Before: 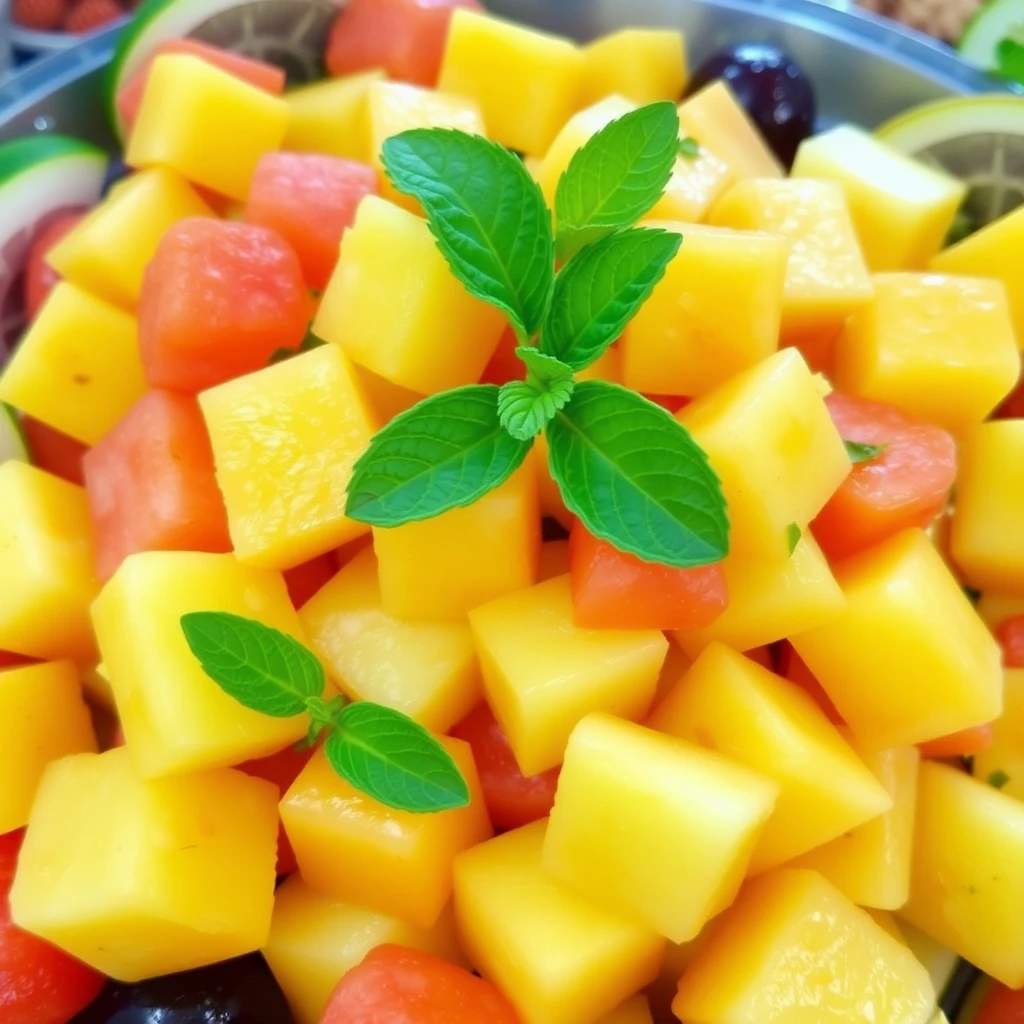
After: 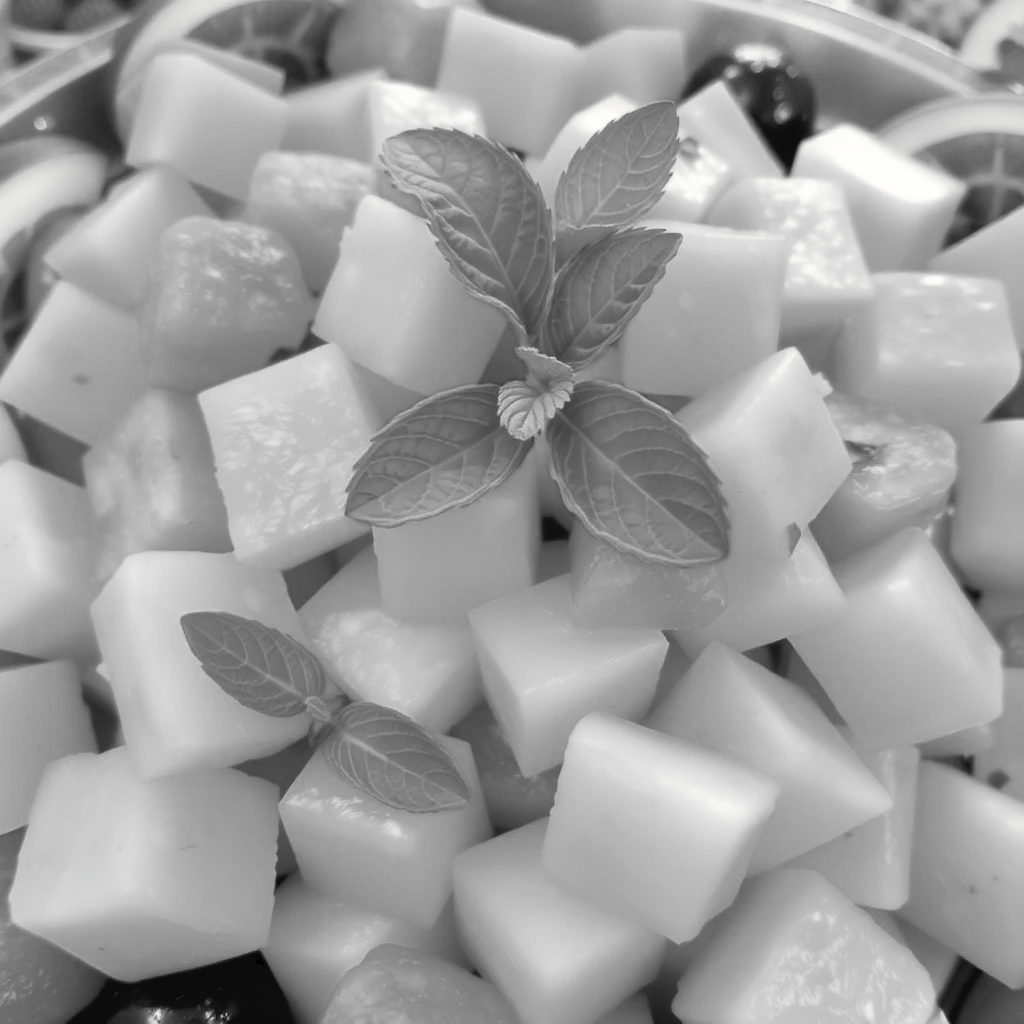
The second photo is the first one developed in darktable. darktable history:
tone curve: curves: ch0 [(0, 0) (0.003, 0.032) (0.011, 0.033) (0.025, 0.036) (0.044, 0.046) (0.069, 0.069) (0.1, 0.108) (0.136, 0.157) (0.177, 0.208) (0.224, 0.256) (0.277, 0.313) (0.335, 0.379) (0.399, 0.444) (0.468, 0.514) (0.543, 0.595) (0.623, 0.687) (0.709, 0.772) (0.801, 0.854) (0.898, 0.933) (1, 1)], preserve colors none
color look up table: target L [85.98, 98.62, 82.05, 82.41, 80.6, 74.05, 68.49, 48.84, 38.24, 41.83, 36.85, 19.87, 8.584, 200.73, 65.87, 82.05, 74.05, 68.49, 58.12, 68.12, 59.79, 69.98, 55.28, 50.43, 48.04, 32.32, 20.33, 26.8, 3.321, 91.29, 88.12, 74.78, 80.6, 72.21, 84.2, 80.24, 58.64, 44.82, 42.1, 28.85, 23.22, 40.73, 6.319, 84.91, 86.7, 67, 85.98, 45.09, 40.73], target a [-0.001, -0.099, 0 ×6, -0.001, 0.001, 0.001, 0 ×7, 0.001, 0, 0, 0, 0.001, 0, -0.001, 0 ×5, -0.001, 0, 0, -0.001, 0, 0, 0.001, -0.001, 0.001, 0 ×5, -0.002, 0, -0.001, 0.001, 0], target b [0.002, 1.217, 0.001 ×5, -0.004, 0.013, -0.003, -0.003, -0.002, -0.002, -0.001, 0.001 ×4, -0.004, 0.001, 0.001, 0.001, -0.004, 0.001, 0.015, -0.003, 0.001, -0.002, 0.002, 0, 0.001, 0.001, 0.001, 0.021, 0.001, 0.001, -0.004, 0.014, -0.003, -0.003, -0.002, -0.003, -0.001, 0.001, 0.024, 0.001, 0.002, -0.004, -0.003], num patches 49
